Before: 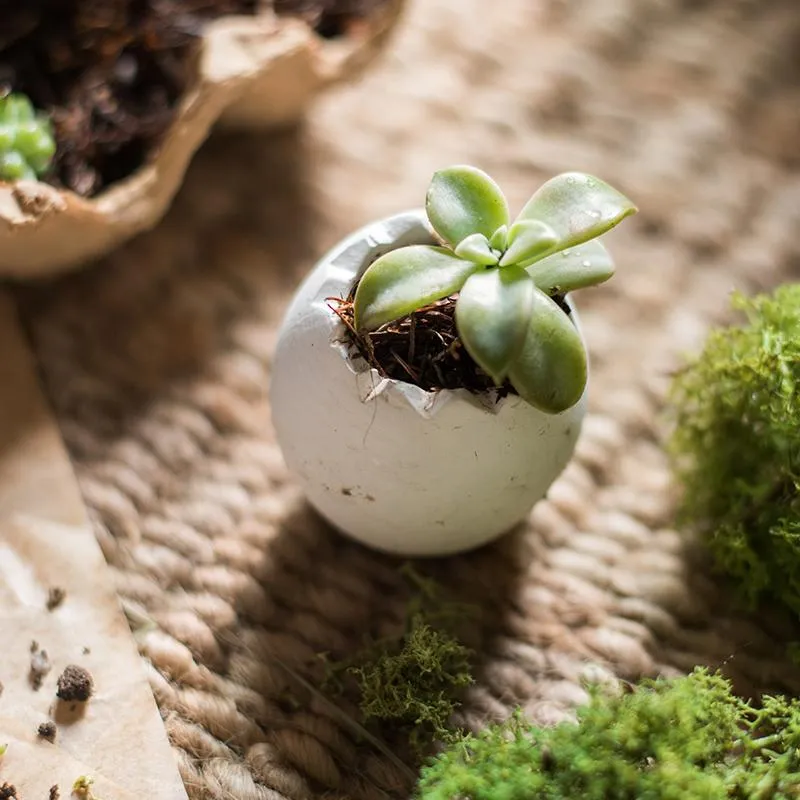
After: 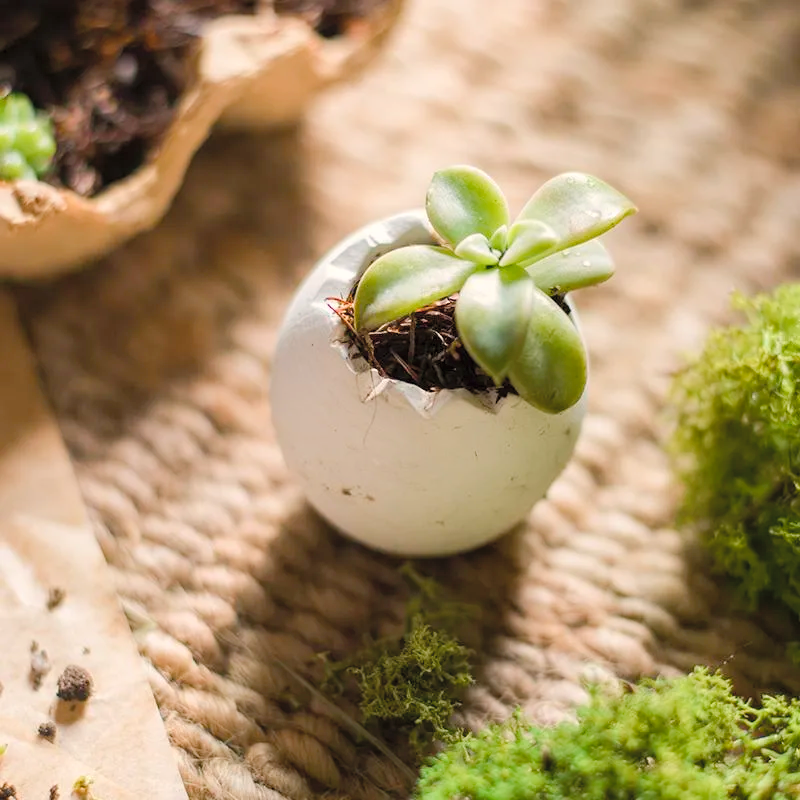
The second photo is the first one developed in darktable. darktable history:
contrast brightness saturation: brightness 0.137
exposure: compensate highlight preservation false
color balance rgb: highlights gain › chroma 2.038%, highlights gain › hue 65.67°, linear chroma grading › global chroma 9.345%, perceptual saturation grading › global saturation 0.877%, perceptual saturation grading › highlights -19.953%, perceptual saturation grading › shadows 19.489%, perceptual brilliance grading › mid-tones 10.185%, perceptual brilliance grading › shadows 15.649%, global vibrance 20%
